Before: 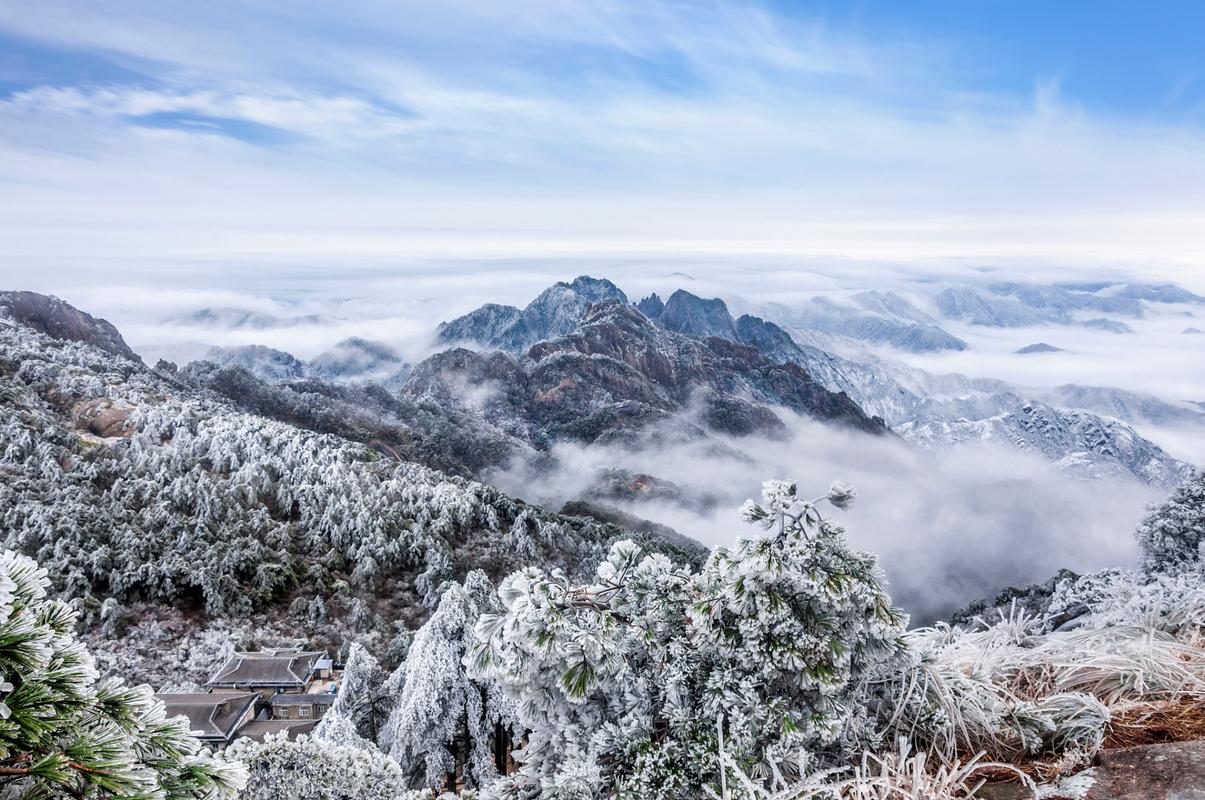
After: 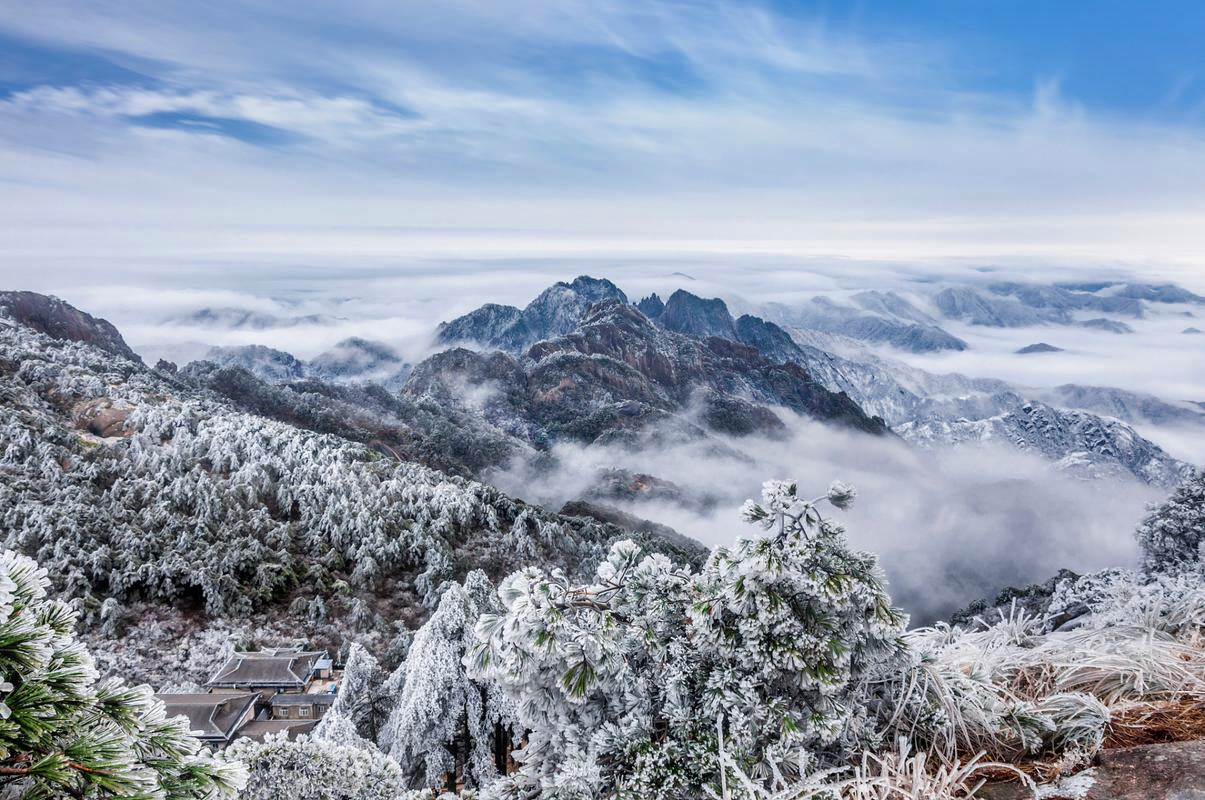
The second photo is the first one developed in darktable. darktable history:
shadows and highlights: shadows 43.71, white point adjustment -1.46, soften with gaussian
bloom: size 9%, threshold 100%, strength 7%
